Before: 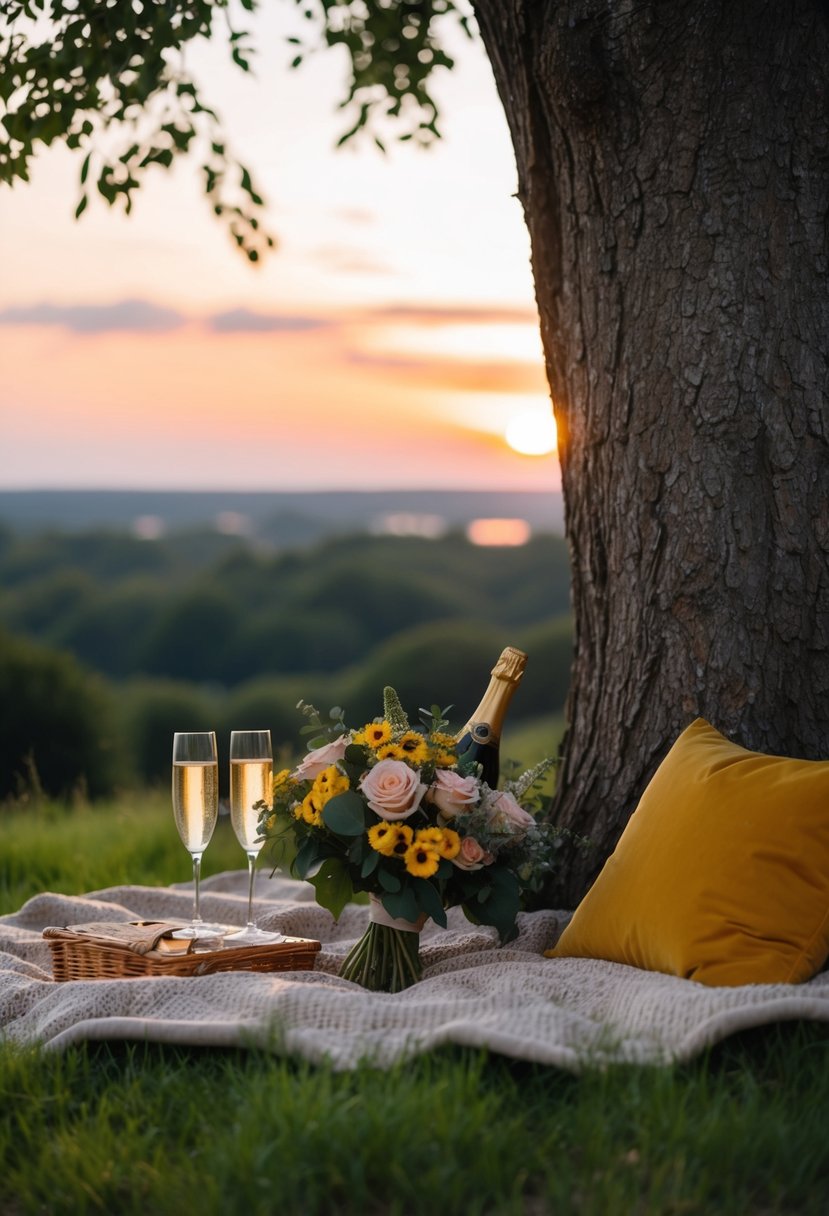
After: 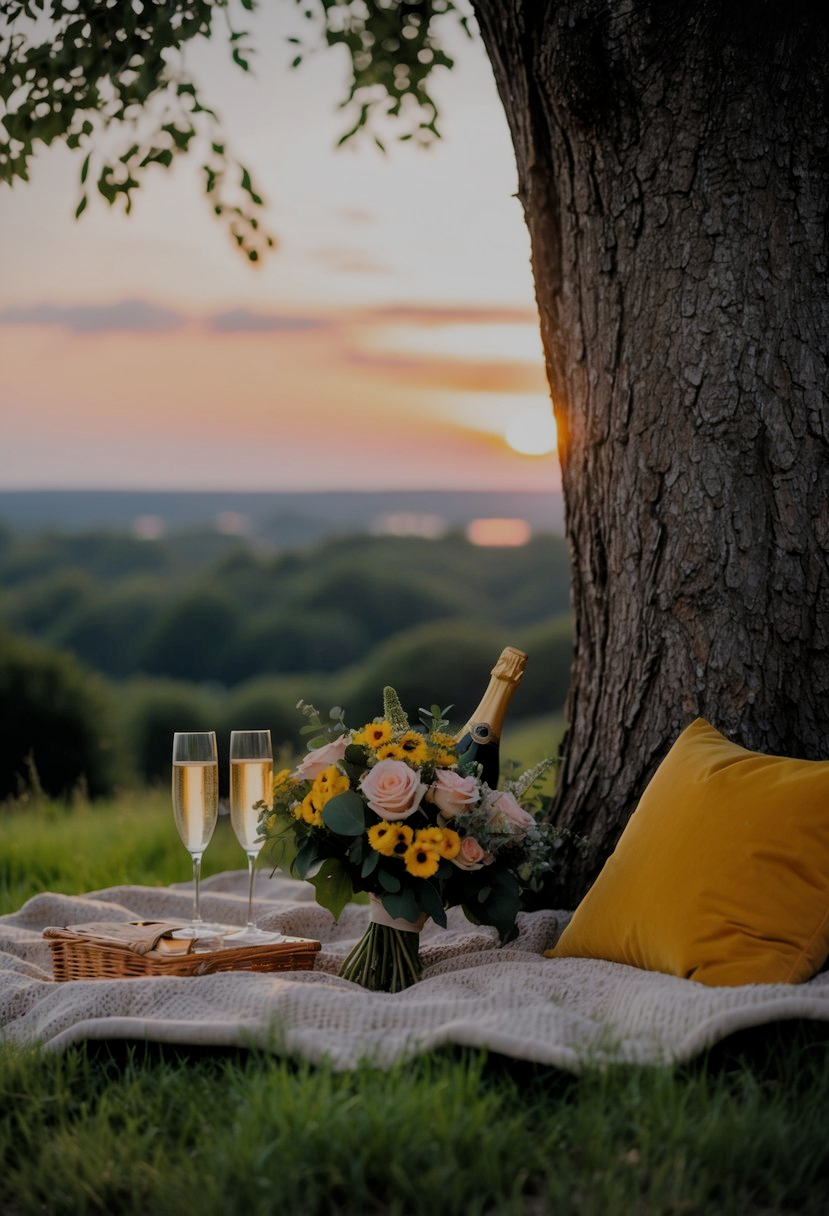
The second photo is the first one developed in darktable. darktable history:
local contrast: mode bilateral grid, contrast 10, coarseness 24, detail 115%, midtone range 0.2
tone equalizer: -8 EV 0.27 EV, -7 EV 0.447 EV, -6 EV 0.389 EV, -5 EV 0.216 EV, -3 EV -0.28 EV, -2 EV -0.444 EV, -1 EV -0.406 EV, +0 EV -0.237 EV, edges refinement/feathering 500, mask exposure compensation -1.57 EV, preserve details no
filmic rgb: black relative exposure -7.09 EV, white relative exposure 5.37 EV, hardness 3.03
vignetting: fall-off radius 60.88%
